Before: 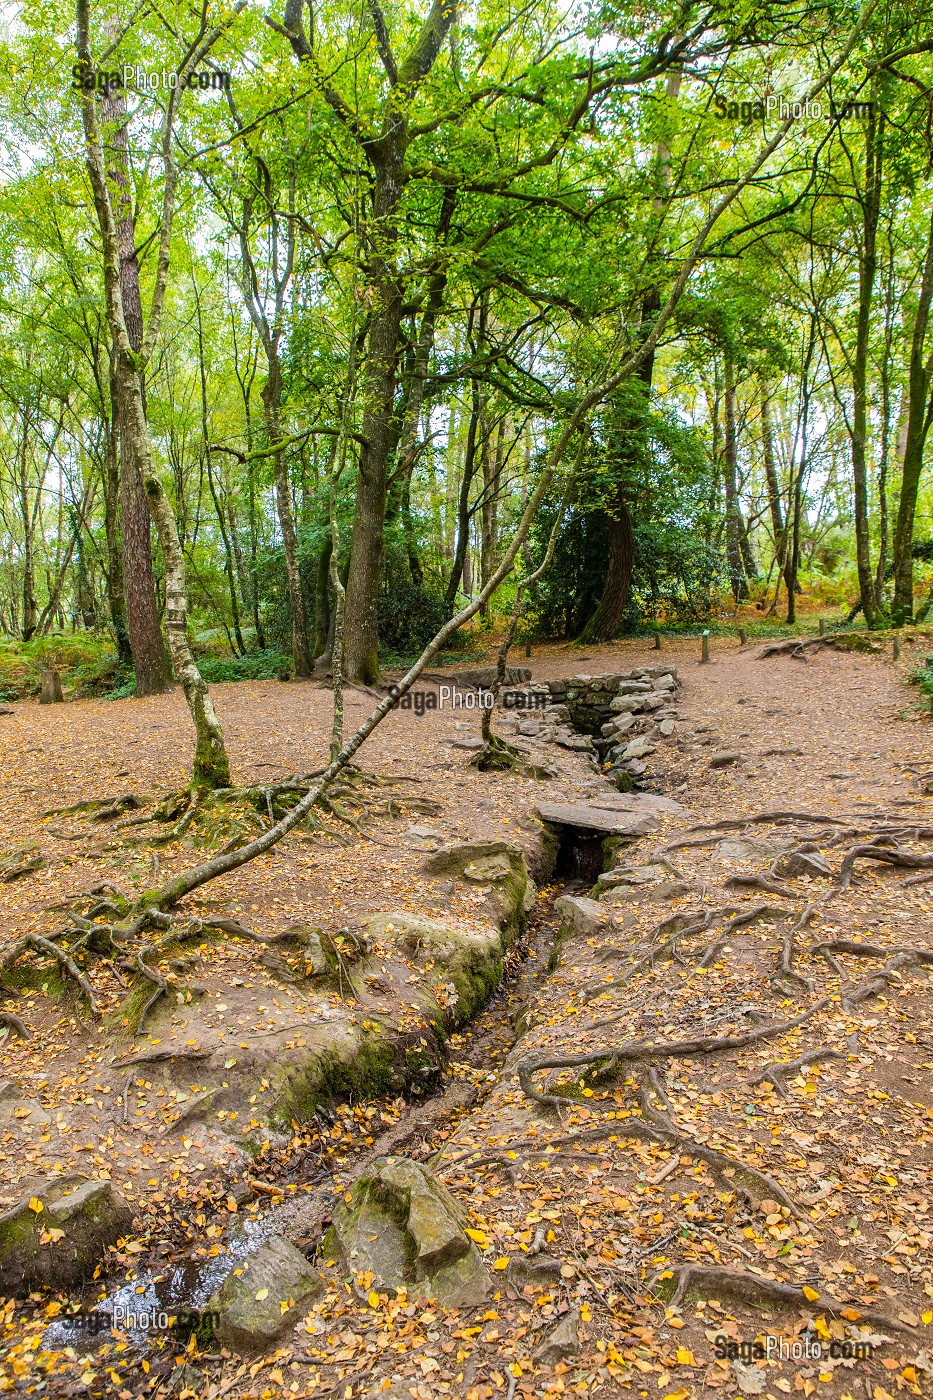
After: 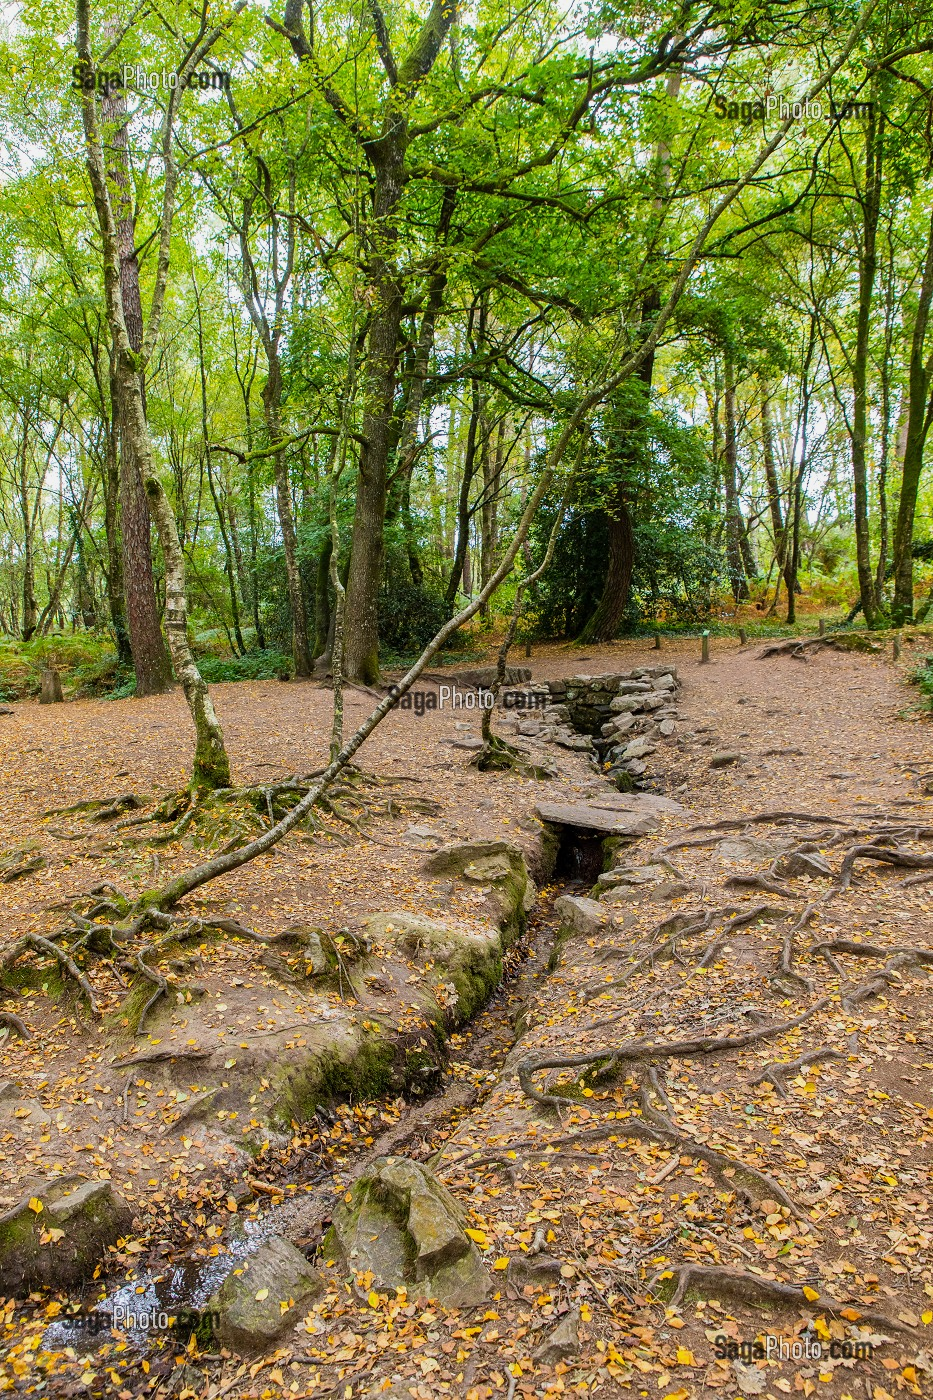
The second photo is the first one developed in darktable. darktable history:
exposure: exposure -0.153 EV, compensate exposure bias true, compensate highlight preservation false
